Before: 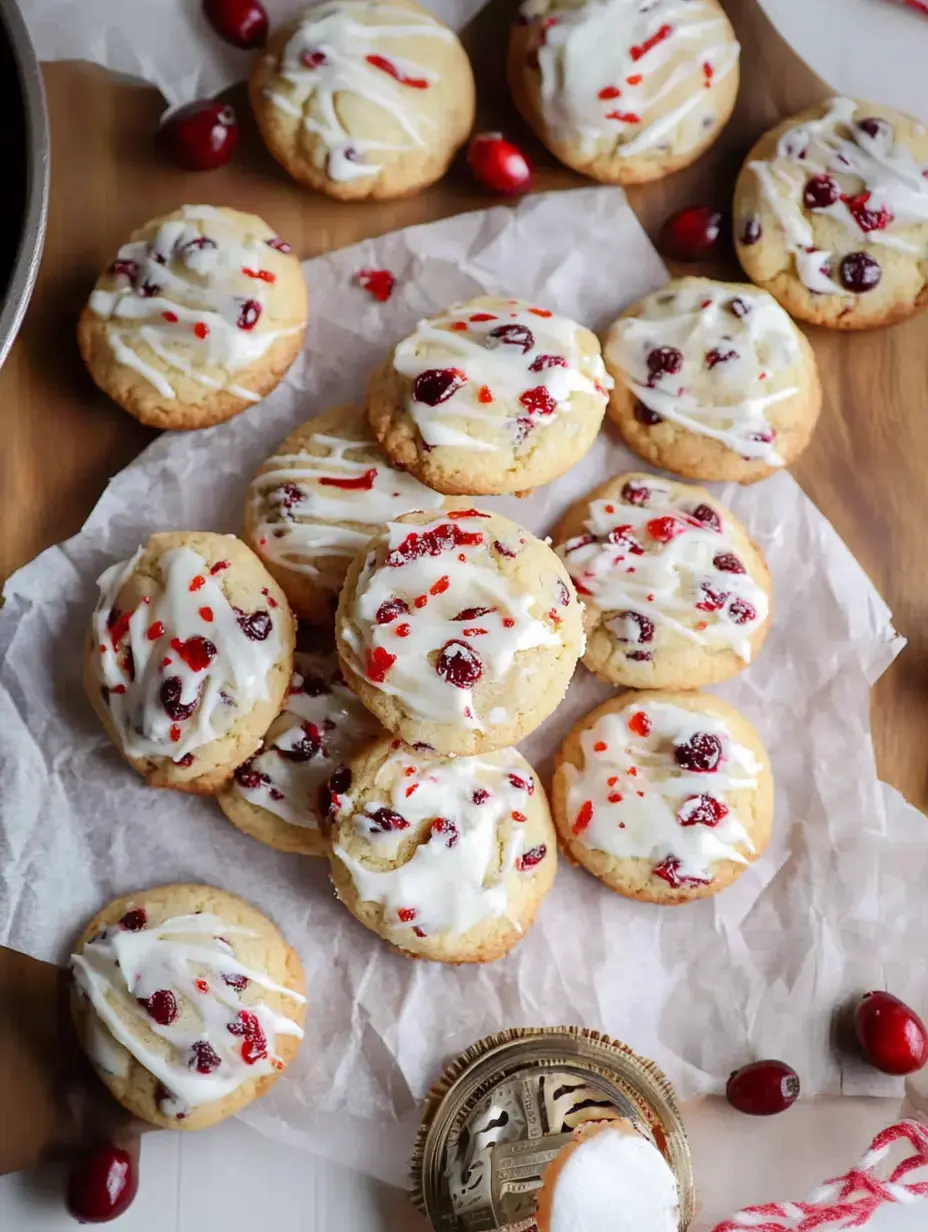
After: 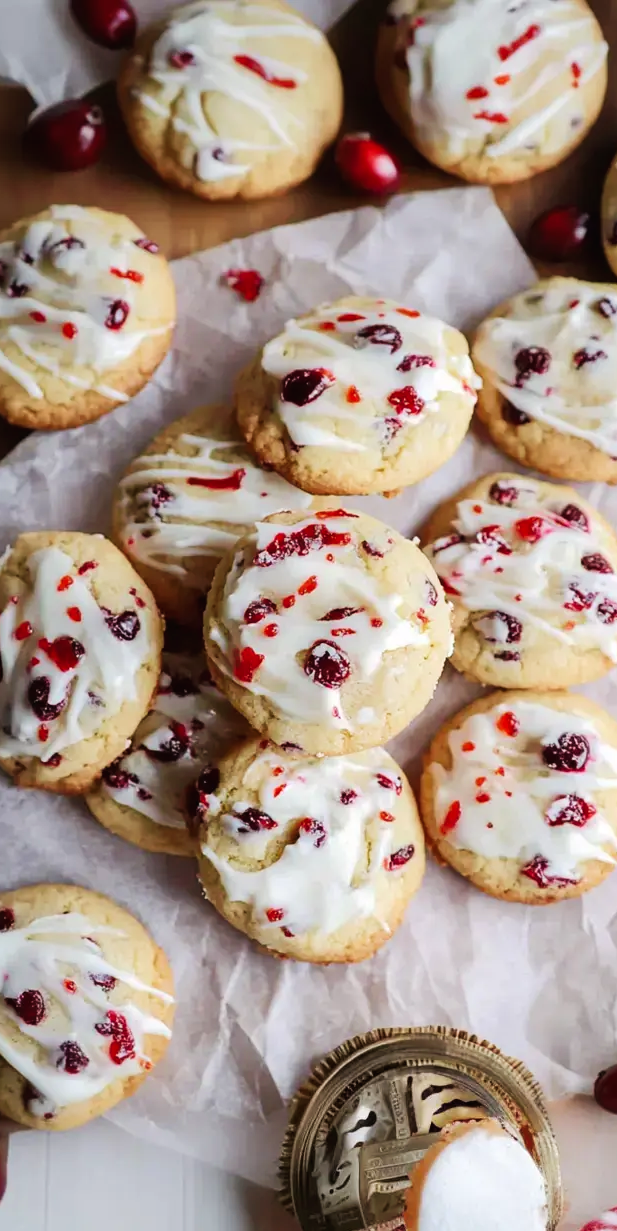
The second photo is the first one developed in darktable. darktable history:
tone curve: curves: ch0 [(0, 0) (0.003, 0.013) (0.011, 0.016) (0.025, 0.023) (0.044, 0.036) (0.069, 0.051) (0.1, 0.076) (0.136, 0.107) (0.177, 0.145) (0.224, 0.186) (0.277, 0.246) (0.335, 0.311) (0.399, 0.378) (0.468, 0.462) (0.543, 0.548) (0.623, 0.636) (0.709, 0.728) (0.801, 0.816) (0.898, 0.9) (1, 1)], preserve colors none
contrast brightness saturation: contrast 0.012, saturation -0.057
crop and rotate: left 14.308%, right 19.115%
velvia: strength 14.96%
